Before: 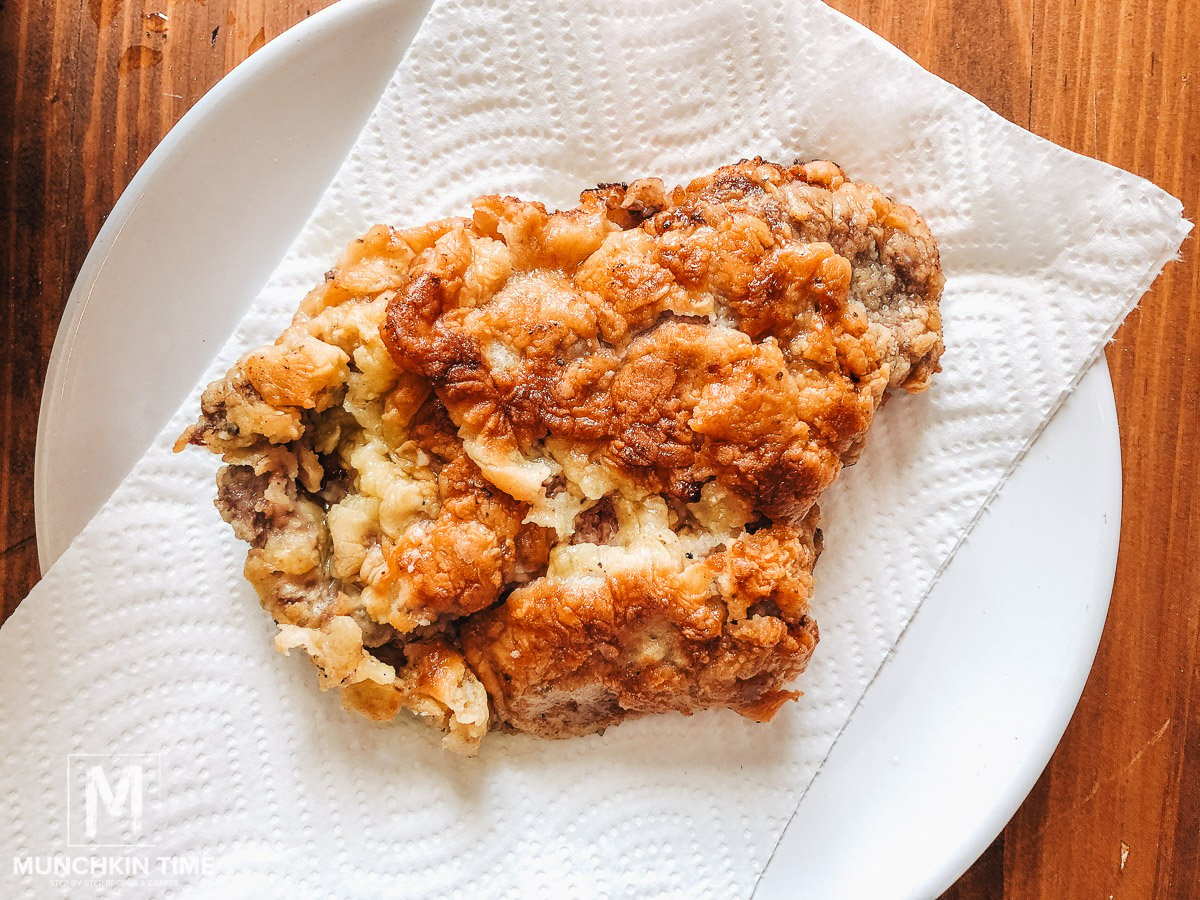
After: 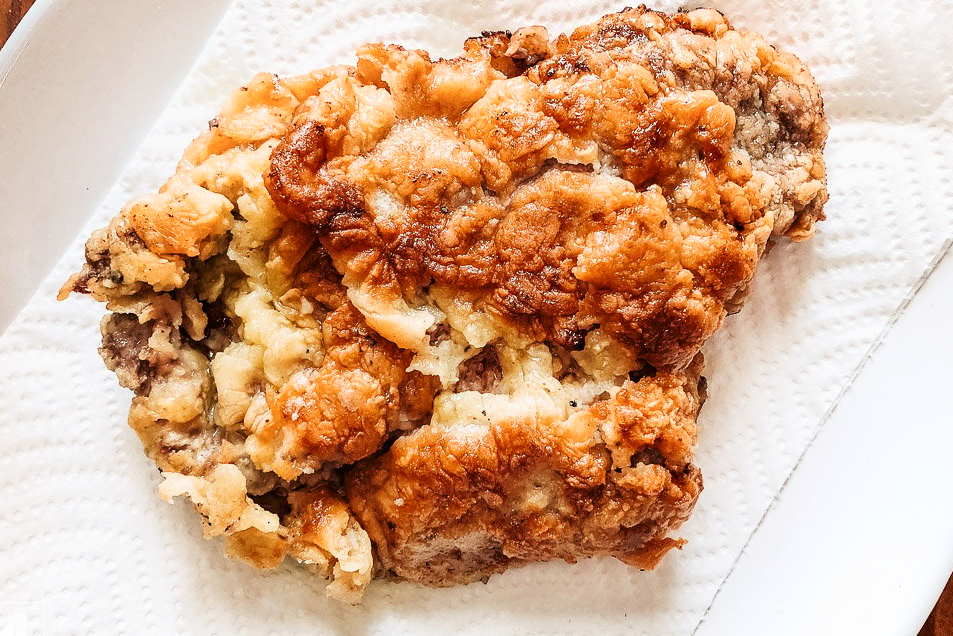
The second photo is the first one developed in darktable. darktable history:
shadows and highlights: shadows -62.32, white point adjustment -5.22, highlights 61.59
crop: left 9.712%, top 16.928%, right 10.845%, bottom 12.332%
